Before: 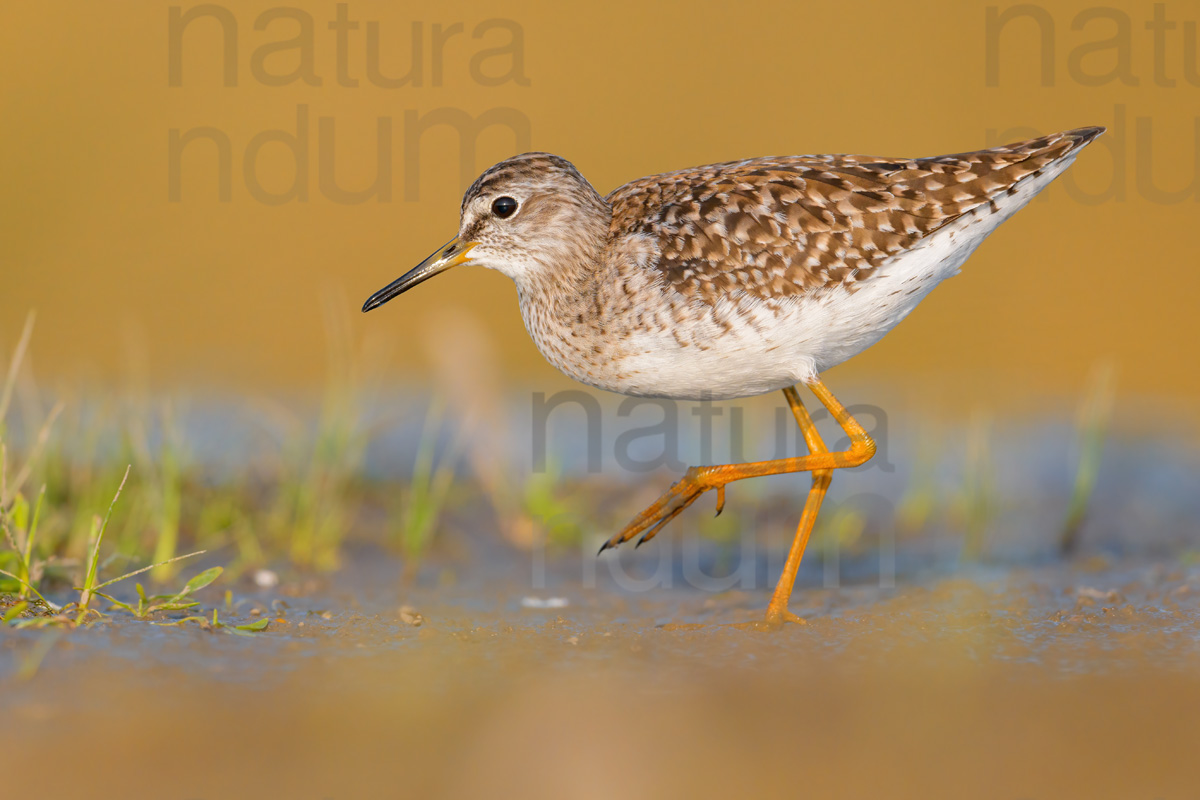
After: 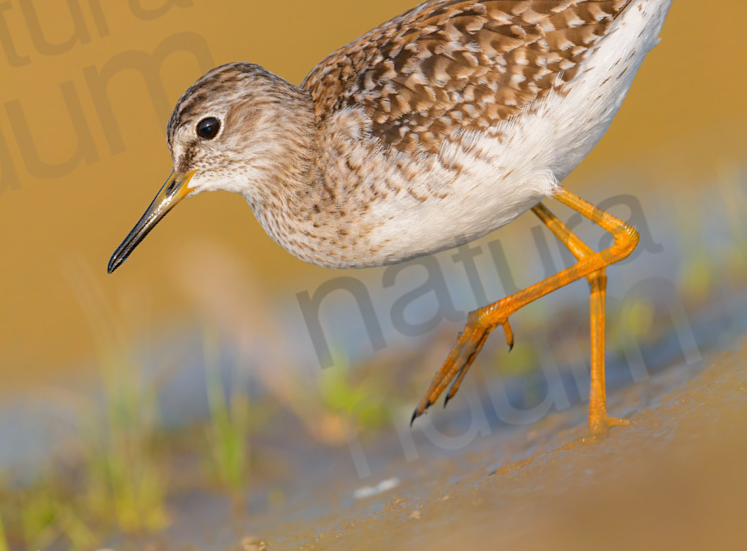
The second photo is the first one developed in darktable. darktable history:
crop and rotate: angle 19.13°, left 6.728%, right 3.745%, bottom 1.071%
contrast equalizer: y [[0.5, 0.5, 0.468, 0.5, 0.5, 0.5], [0.5 ×6], [0.5 ×6], [0 ×6], [0 ×6]]
